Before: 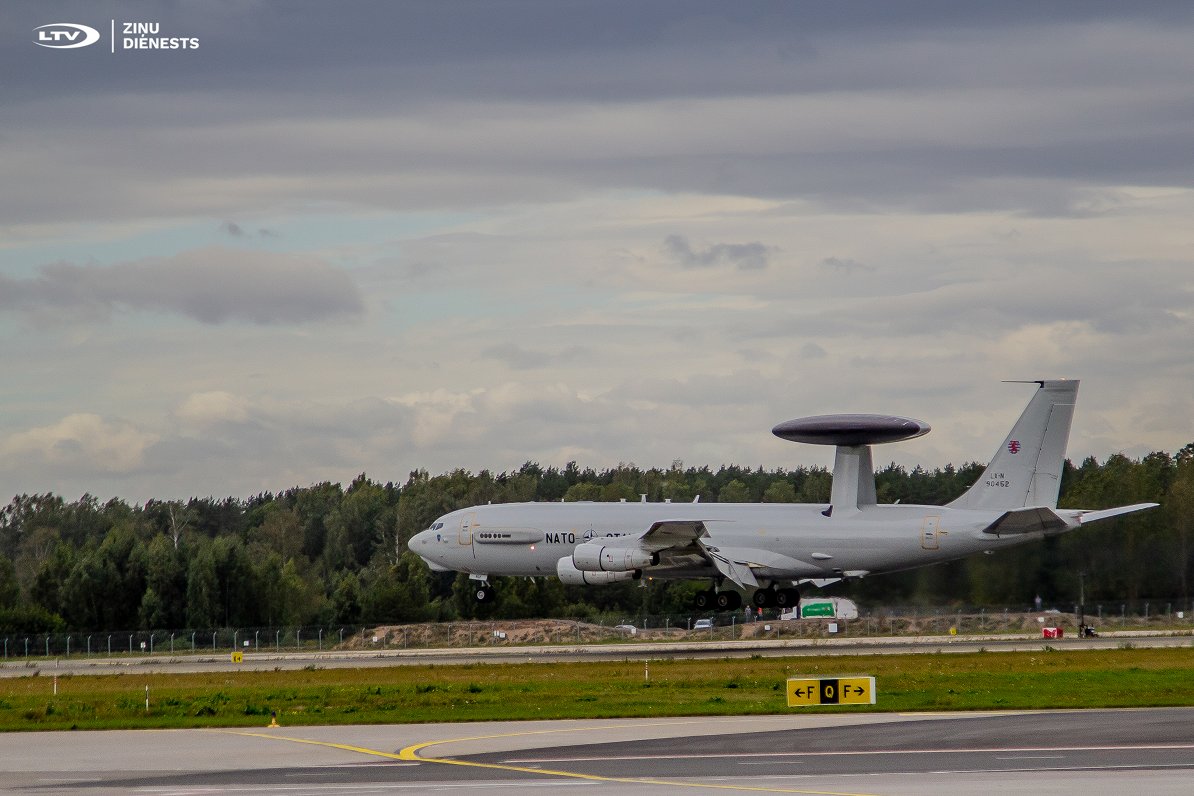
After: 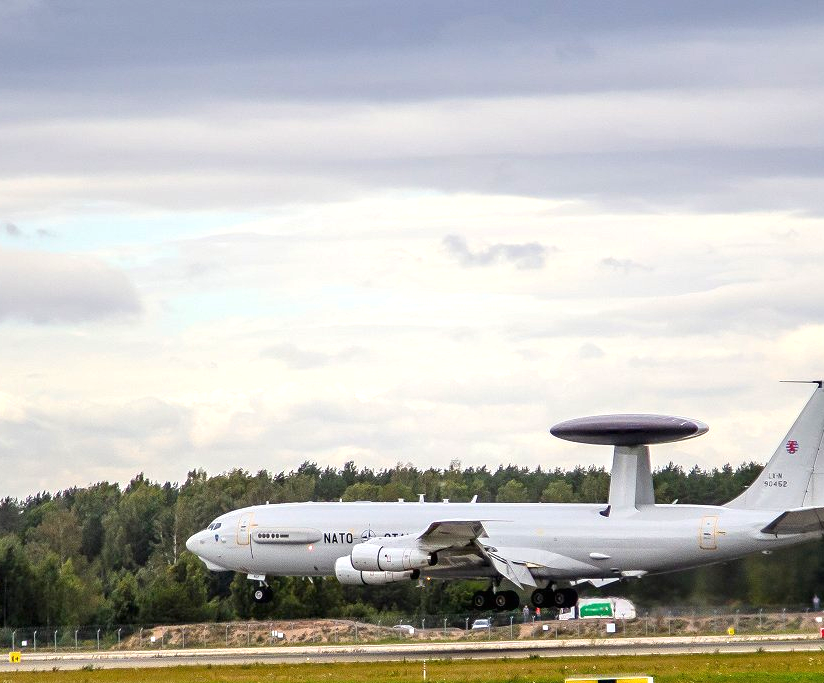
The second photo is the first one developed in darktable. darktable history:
crop: left 18.621%, right 12.358%, bottom 14.135%
exposure: black level correction 0, exposure 1.199 EV, compensate exposure bias true, compensate highlight preservation false
